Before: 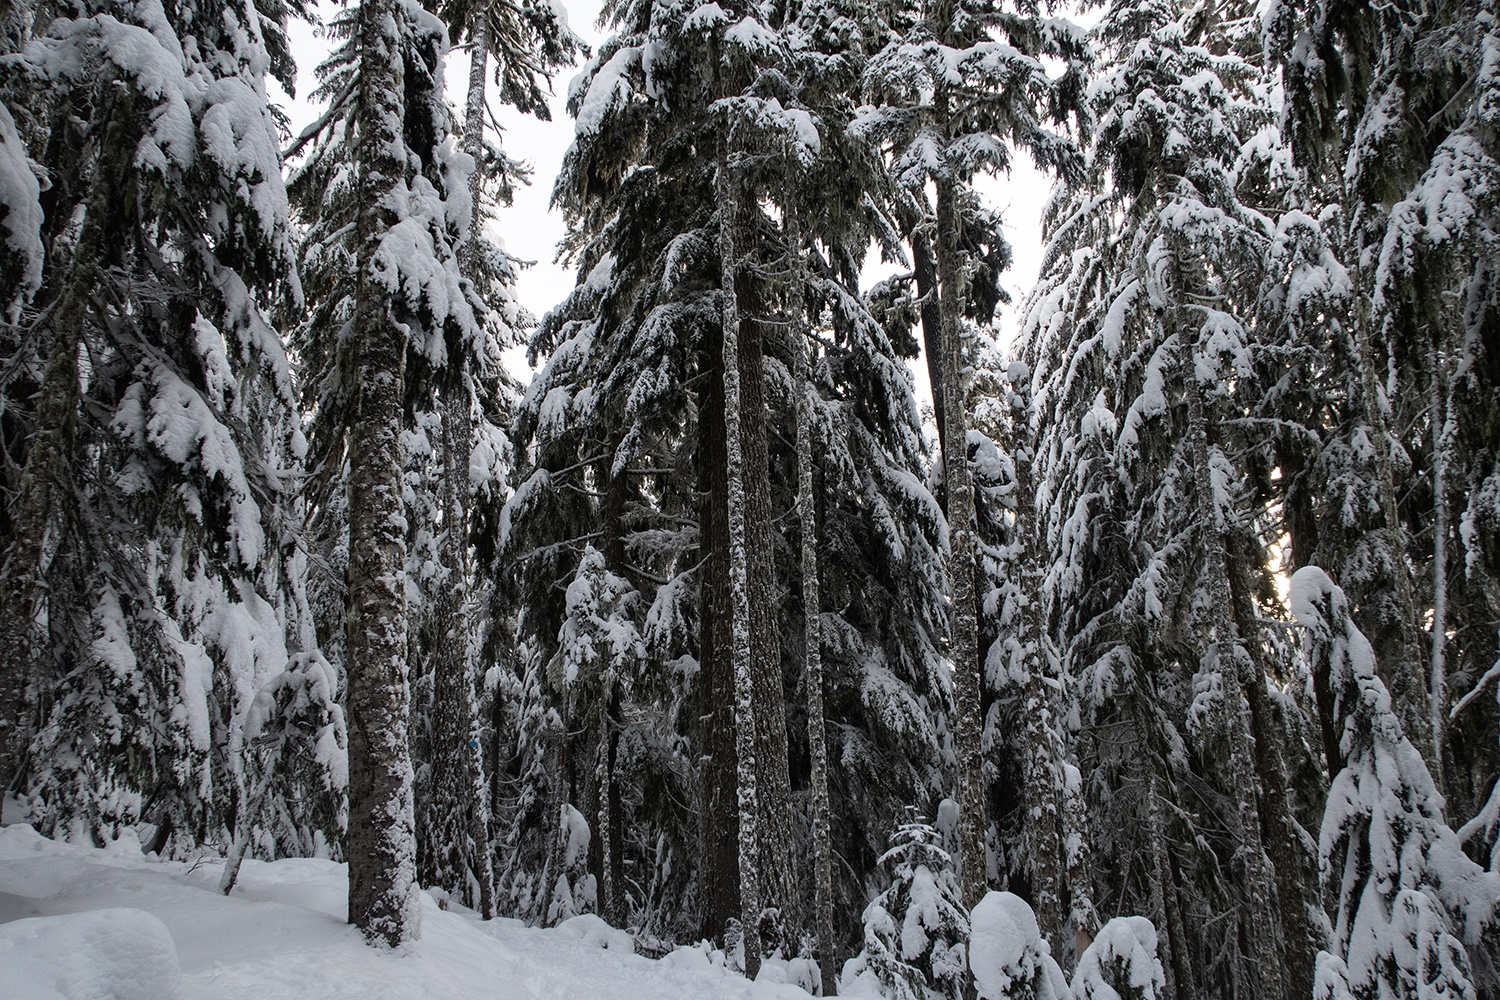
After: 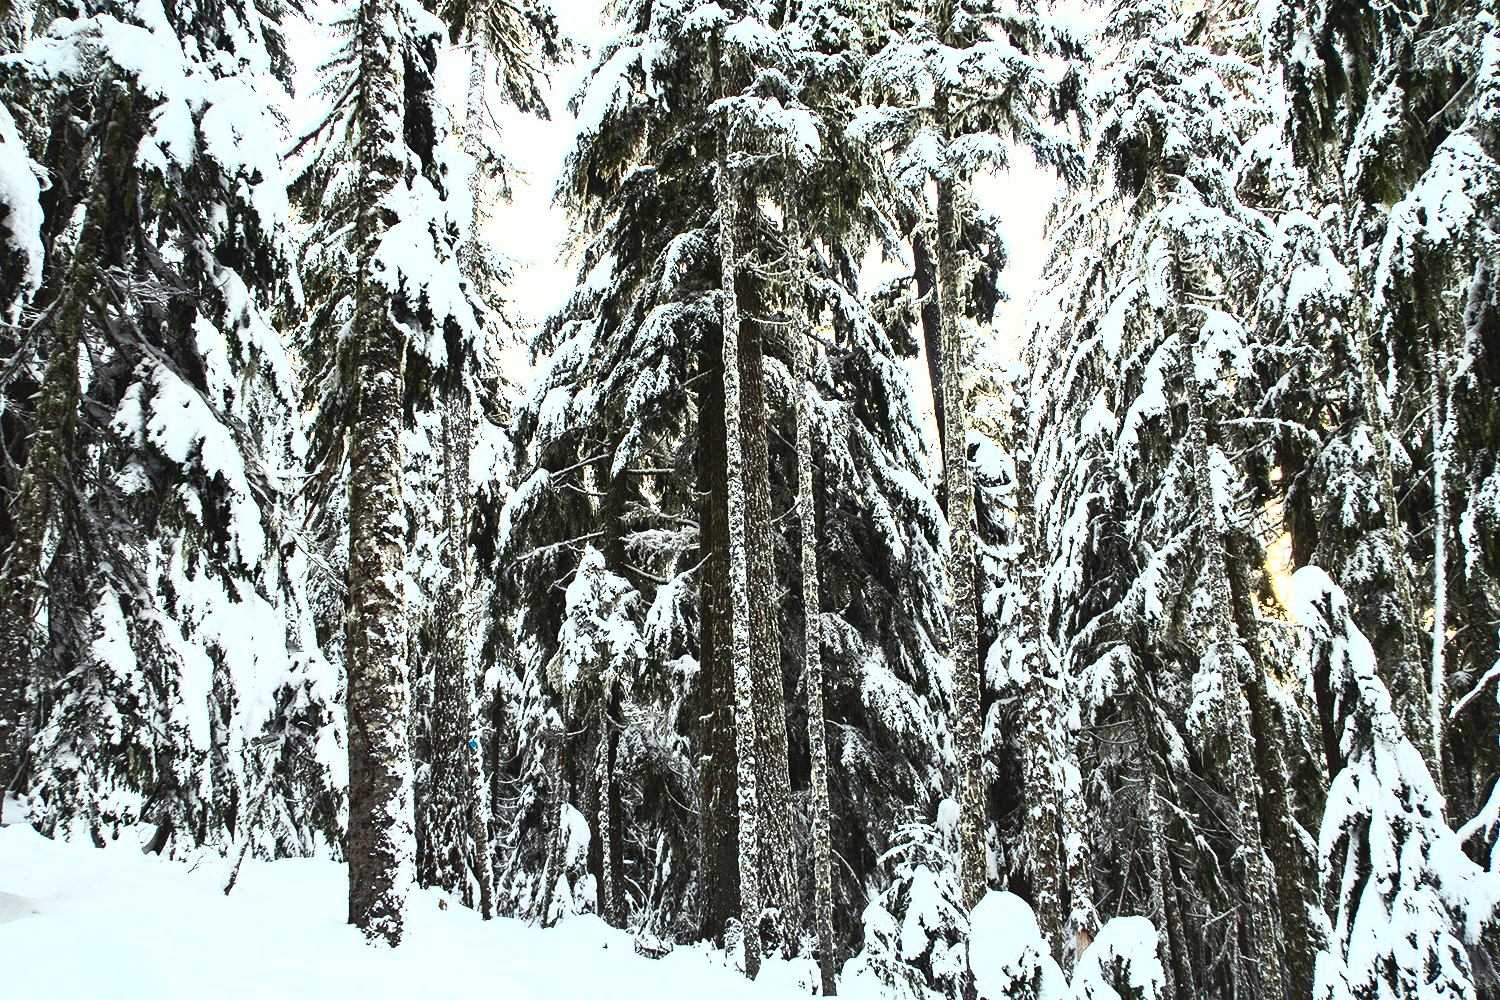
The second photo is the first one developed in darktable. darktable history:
exposure: black level correction 0, exposure 0.95 EV, compensate exposure bias true, compensate highlight preservation false
contrast brightness saturation: contrast 0.83, brightness 0.59, saturation 0.59
color correction: highlights a* -4.73, highlights b* 5.06, saturation 0.97
